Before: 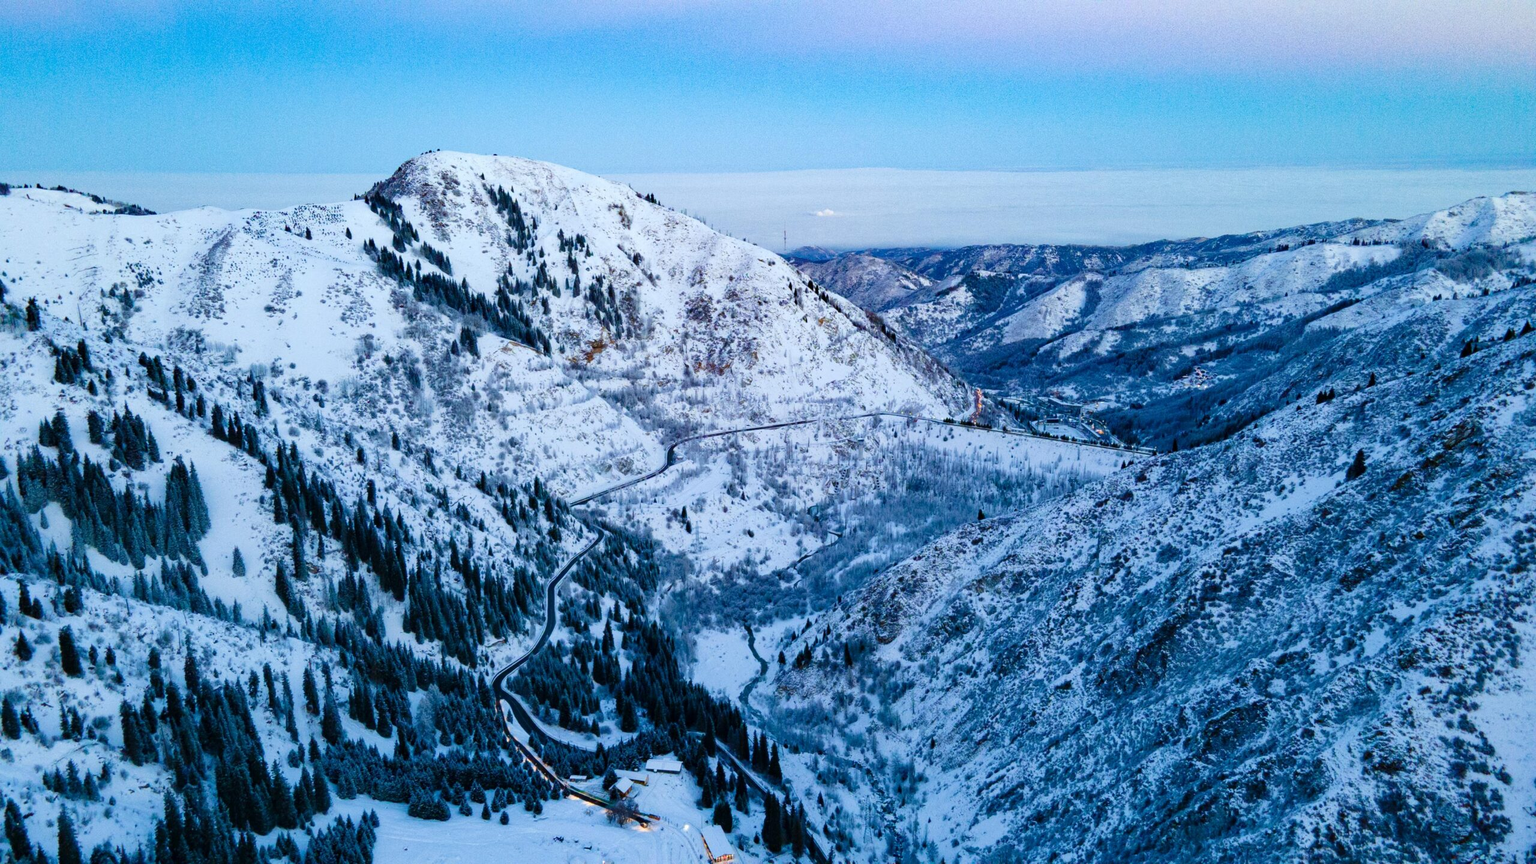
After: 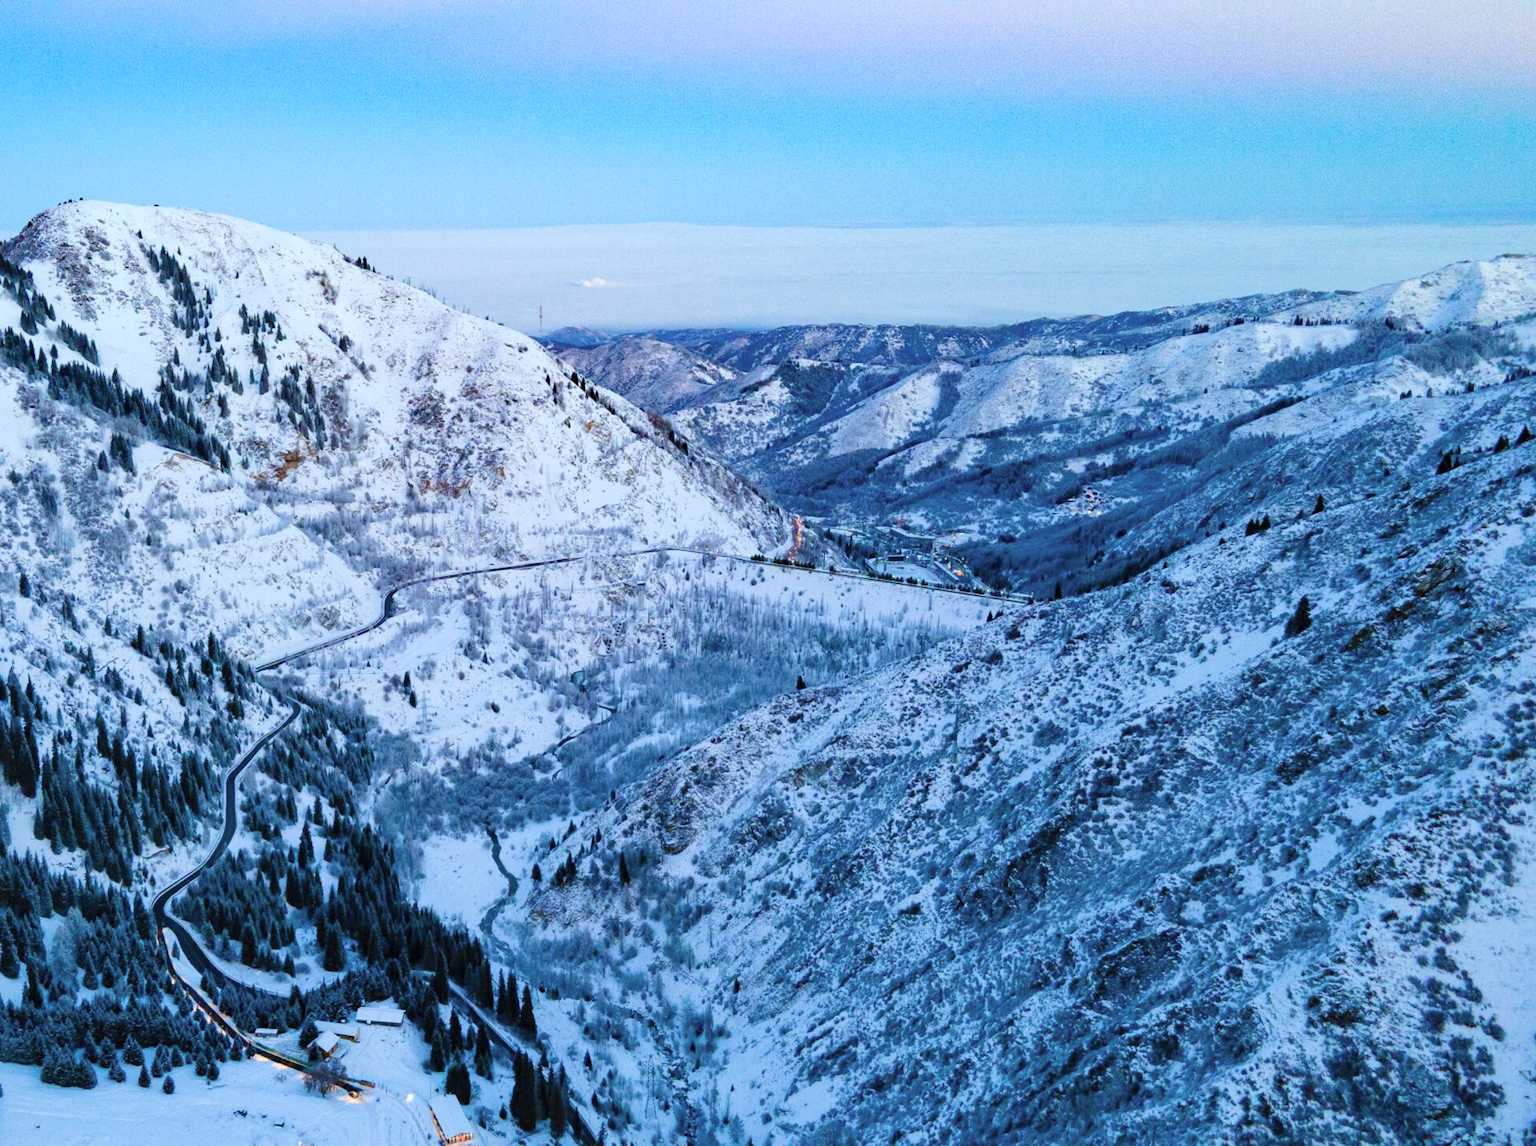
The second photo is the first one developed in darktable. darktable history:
crop and rotate: left 24.599%
contrast brightness saturation: brightness 0.115
